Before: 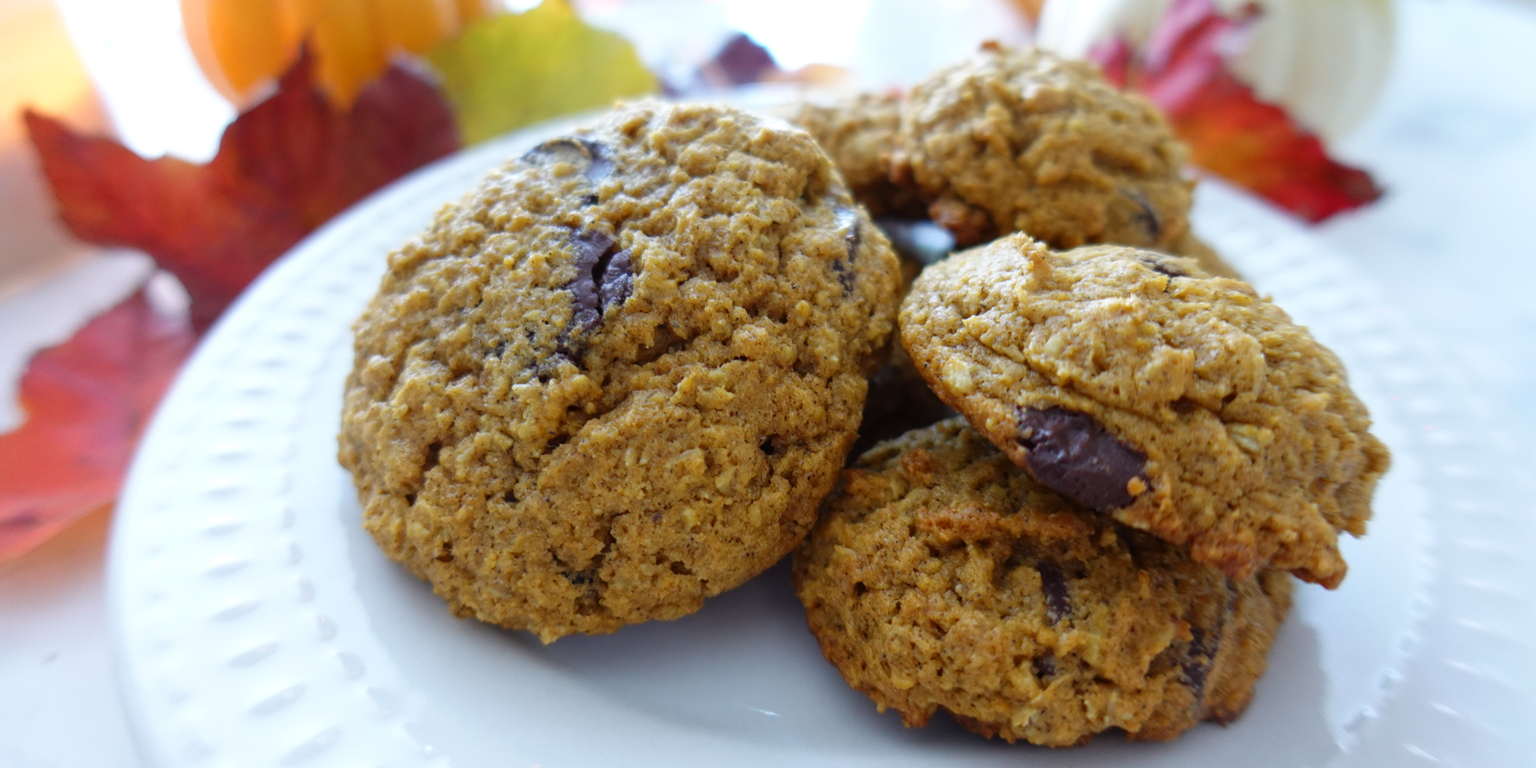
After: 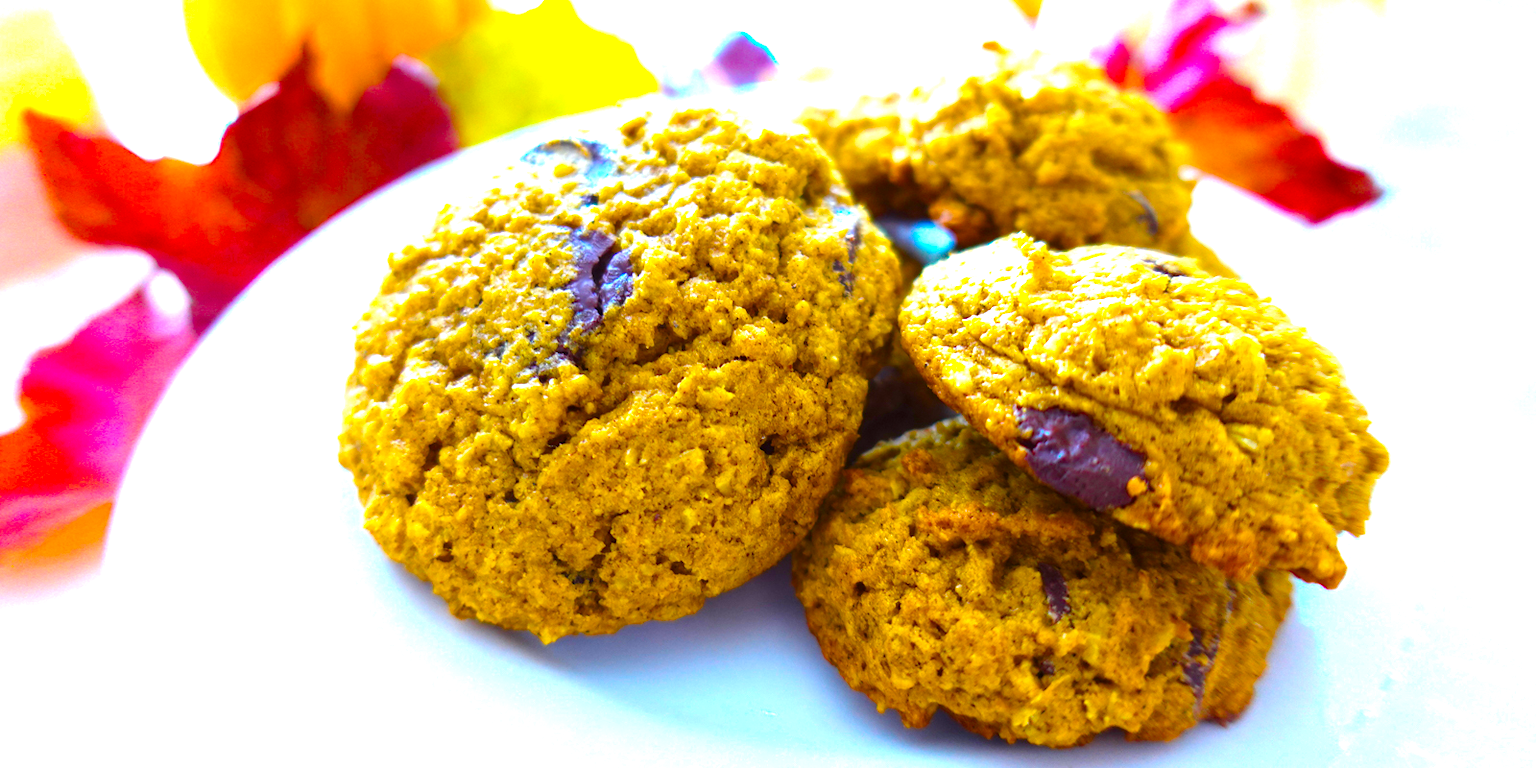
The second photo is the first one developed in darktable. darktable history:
exposure: black level correction 0, exposure 0.5 EV, compensate highlight preservation false
white balance: red 0.988, blue 1.017
color balance rgb: linear chroma grading › global chroma 42%, perceptual saturation grading › global saturation 42%, perceptual brilliance grading › global brilliance 25%, global vibrance 33%
